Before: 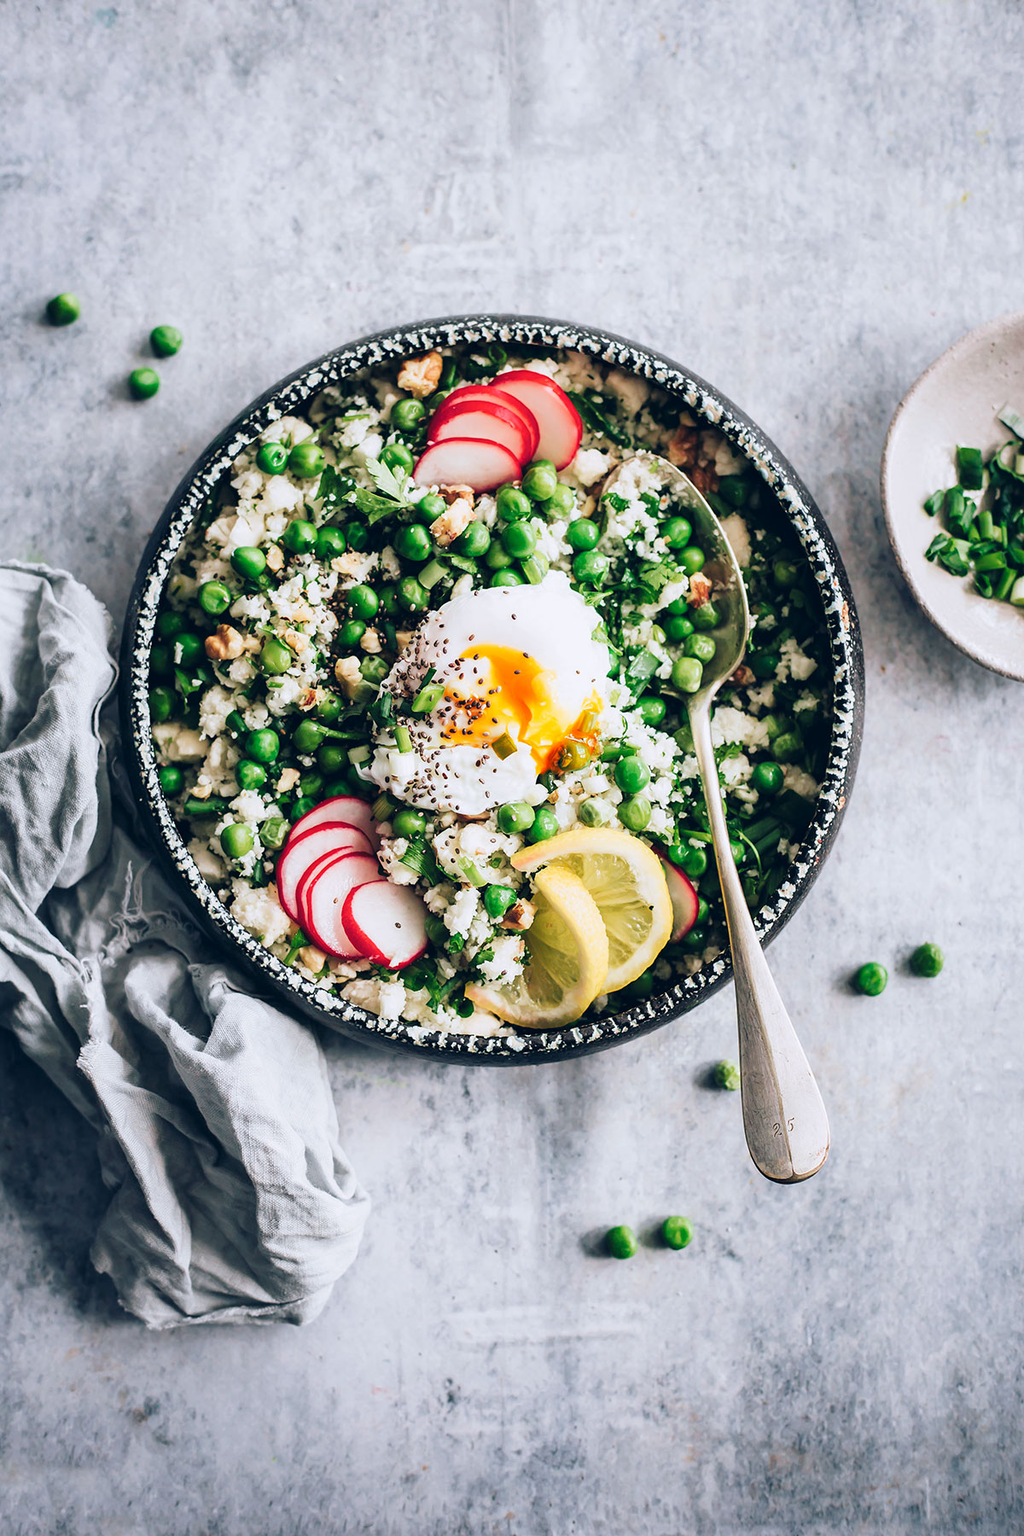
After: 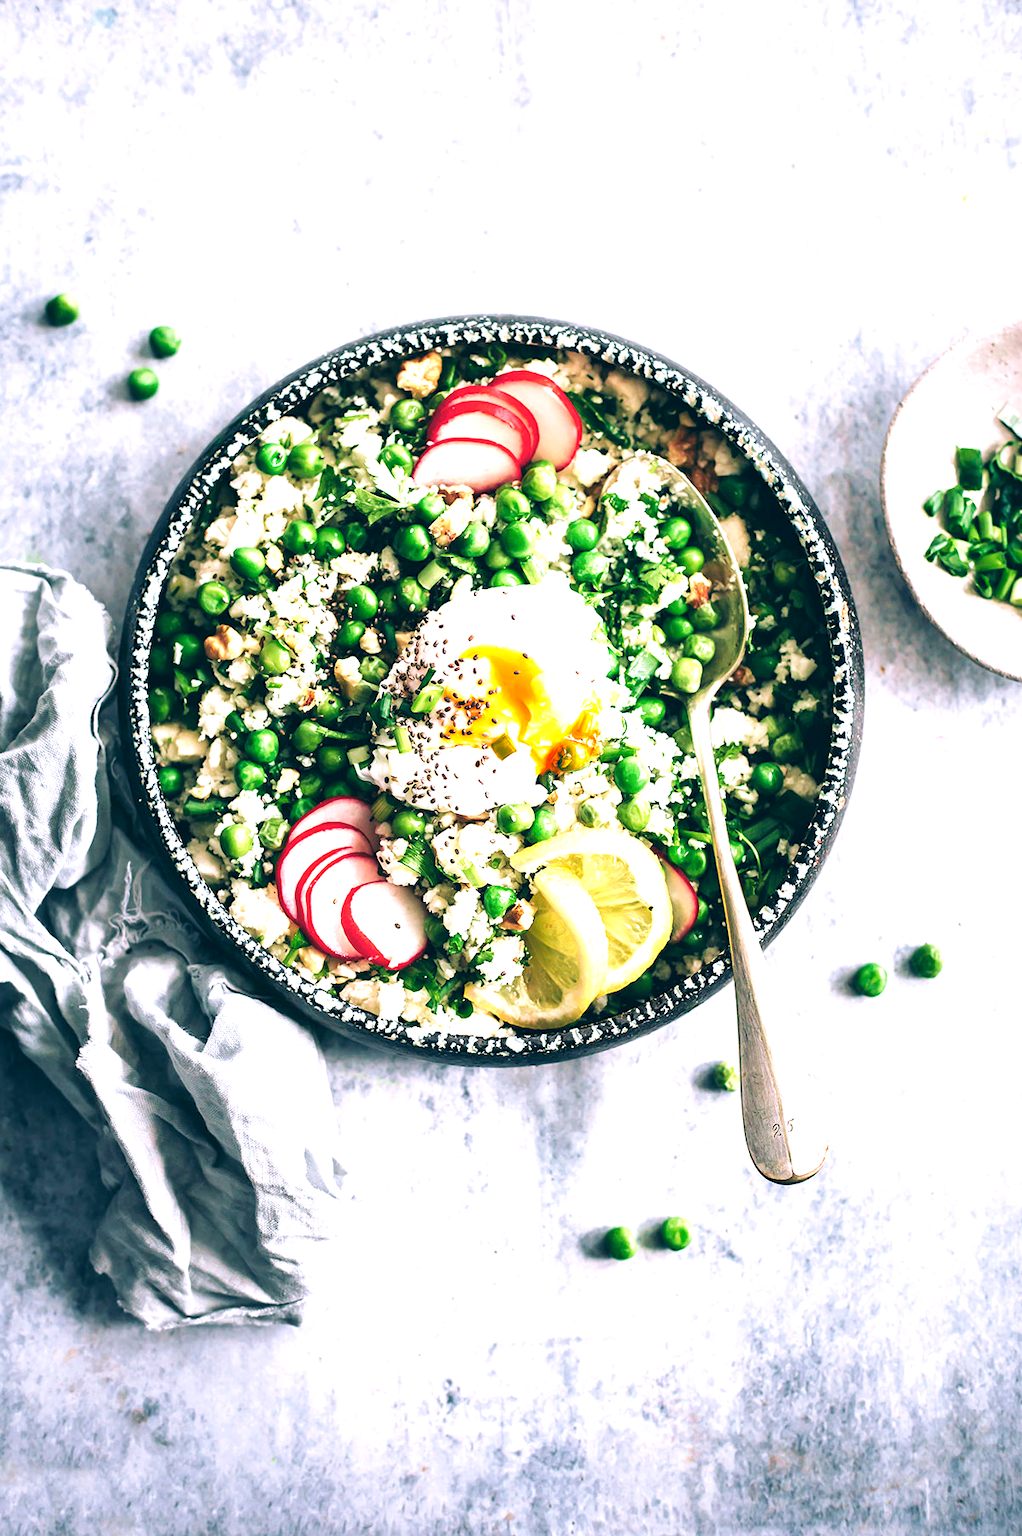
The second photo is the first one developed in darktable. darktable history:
local contrast: mode bilateral grid, contrast 10, coarseness 25, detail 115%, midtone range 0.2
crop and rotate: left 0.126%
velvia: on, module defaults
exposure: black level correction 0, exposure 0.9 EV, compensate highlight preservation false
white balance: red 0.967, blue 1.049
color correction: highlights a* 4.02, highlights b* 4.98, shadows a* -7.55, shadows b* 4.98
